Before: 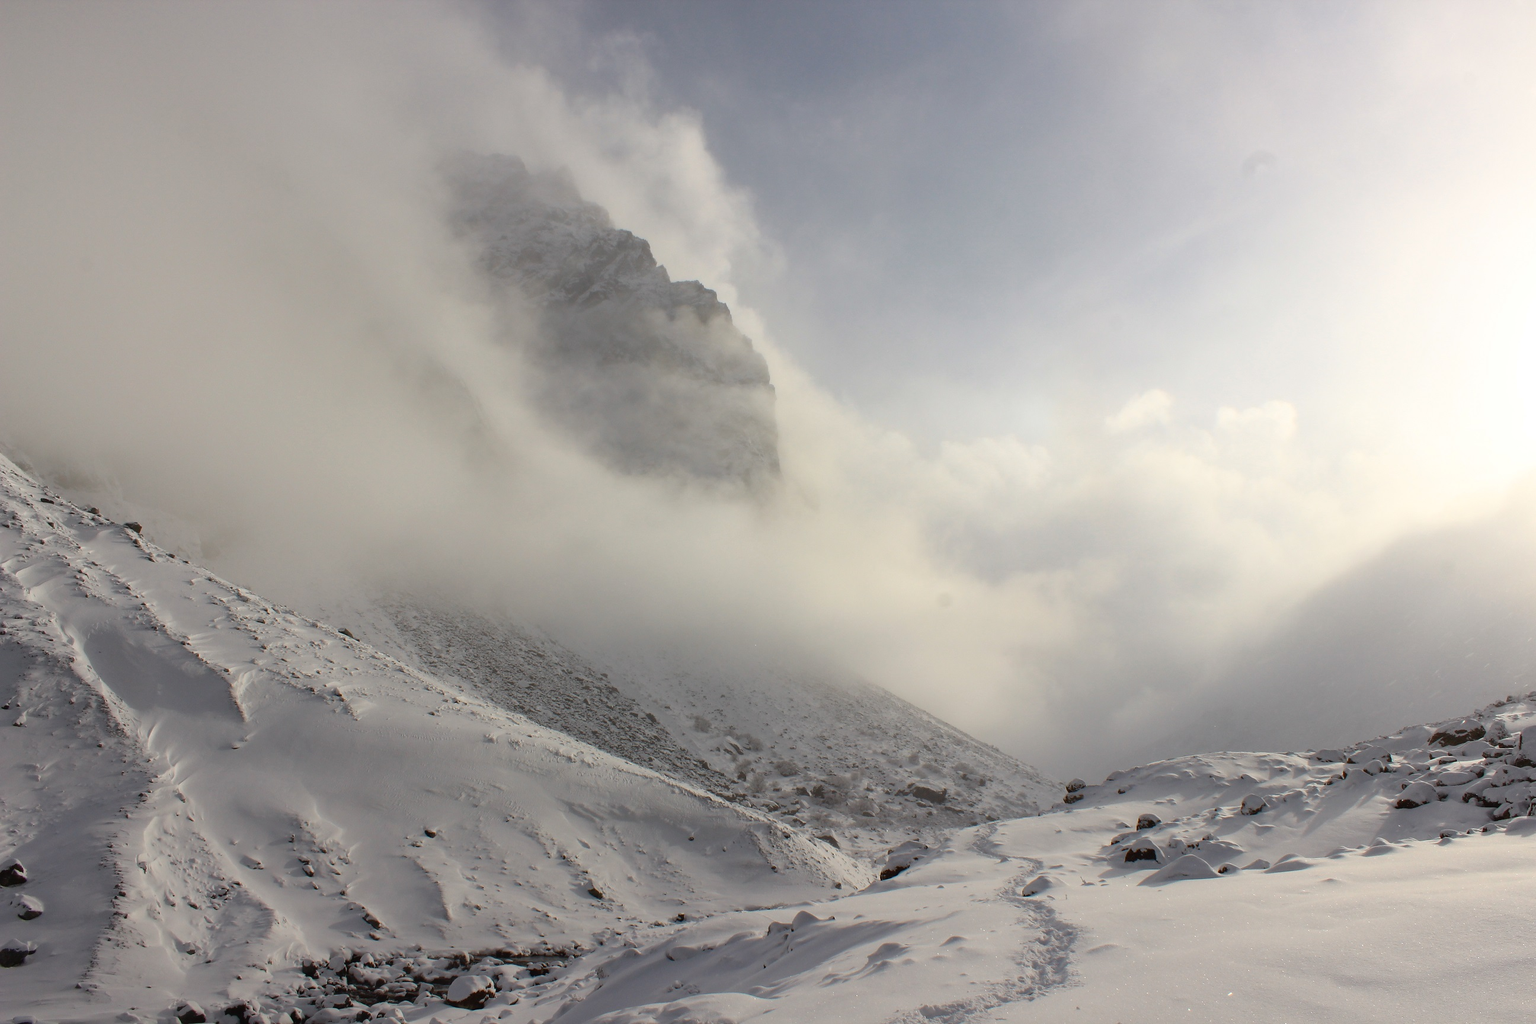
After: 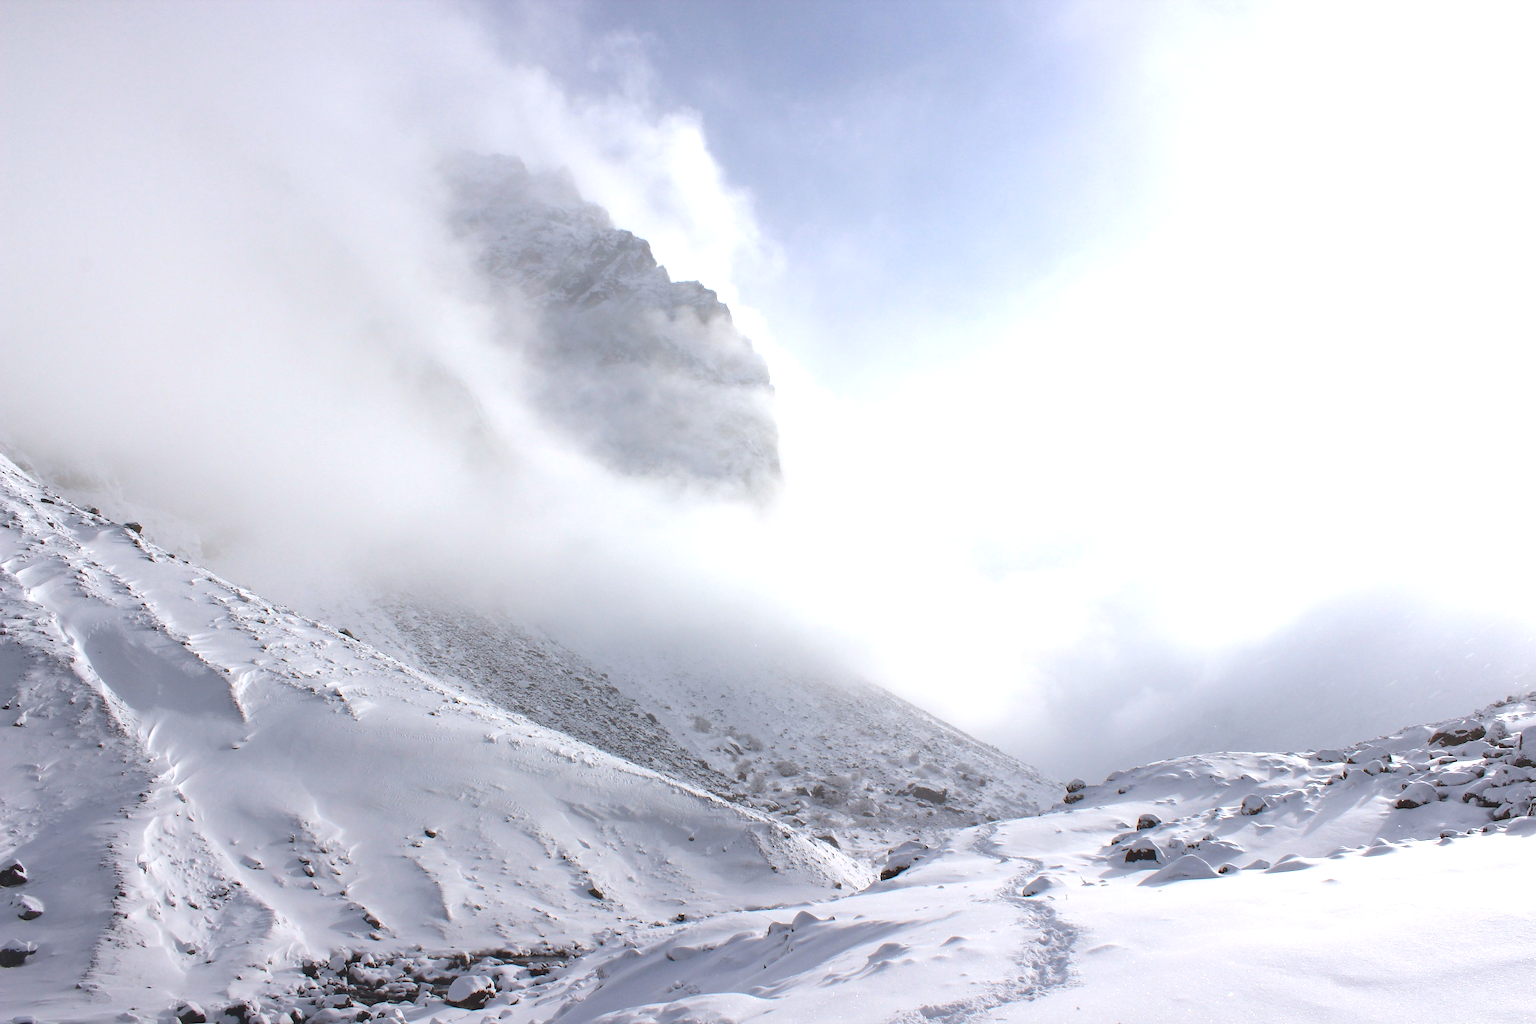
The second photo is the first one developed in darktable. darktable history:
color calibration: illuminant as shot in camera, x 0.366, y 0.378, temperature 4425.7 K, saturation algorithm version 1 (2020)
exposure: black level correction -0.005, exposure 1 EV, compensate highlight preservation false
